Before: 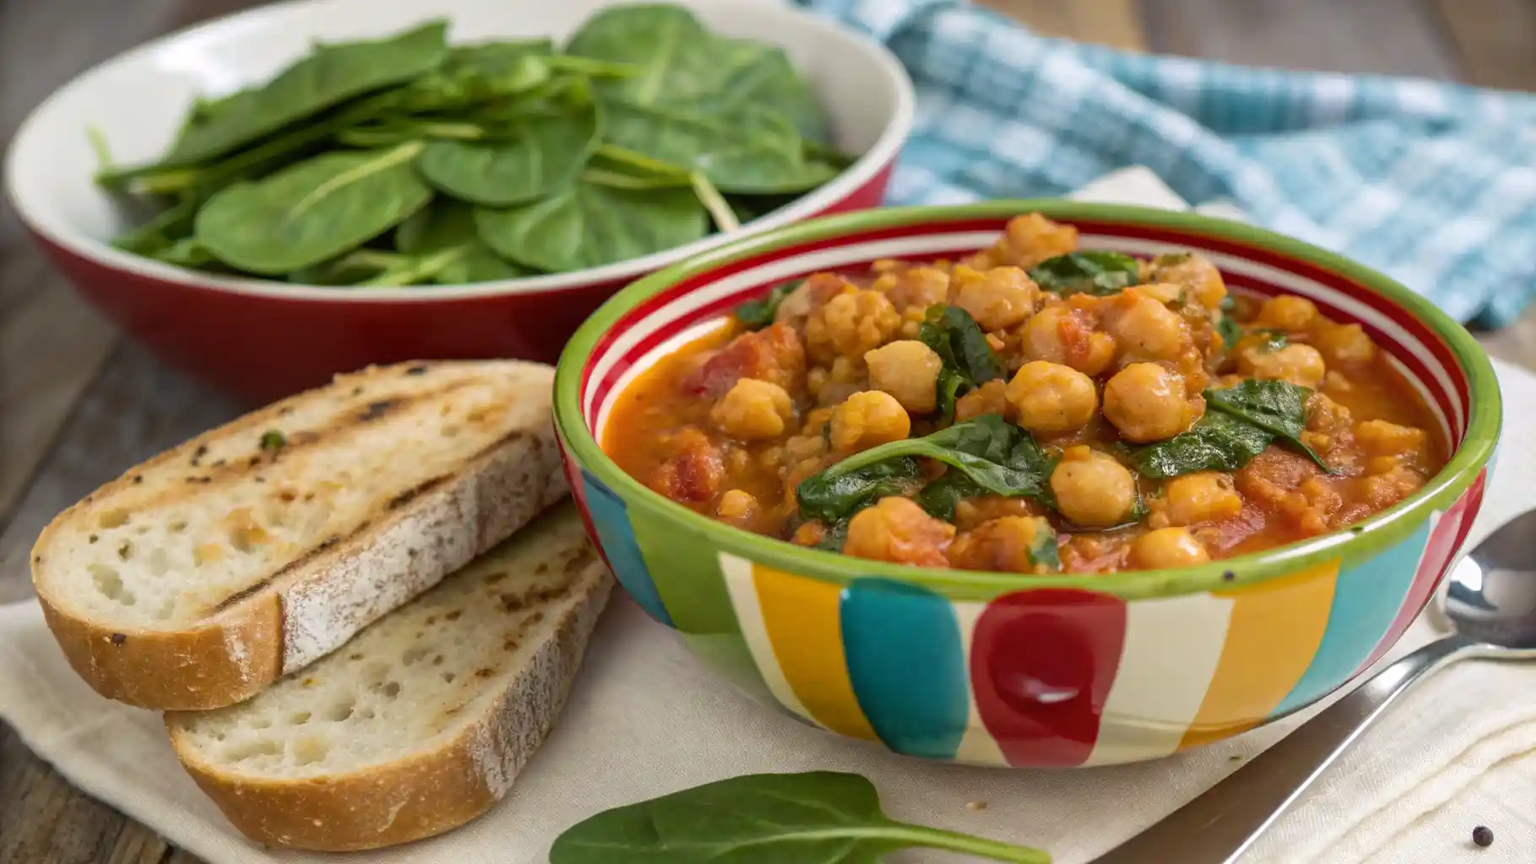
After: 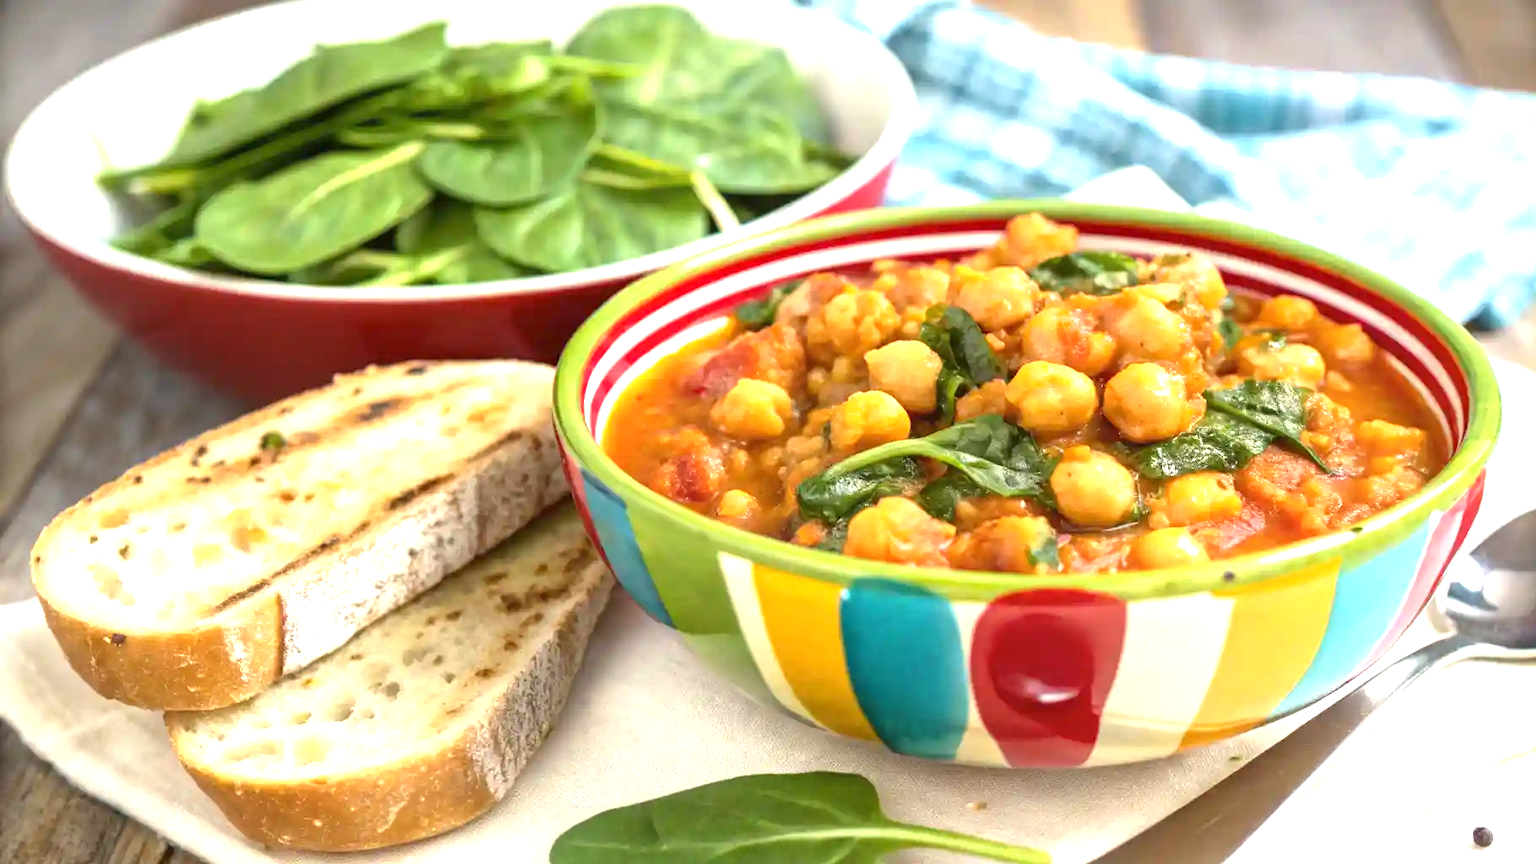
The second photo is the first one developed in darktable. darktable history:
rotate and perspective: automatic cropping original format, crop left 0, crop top 0
exposure: black level correction 0, exposure 1.388 EV, compensate exposure bias true, compensate highlight preservation false
